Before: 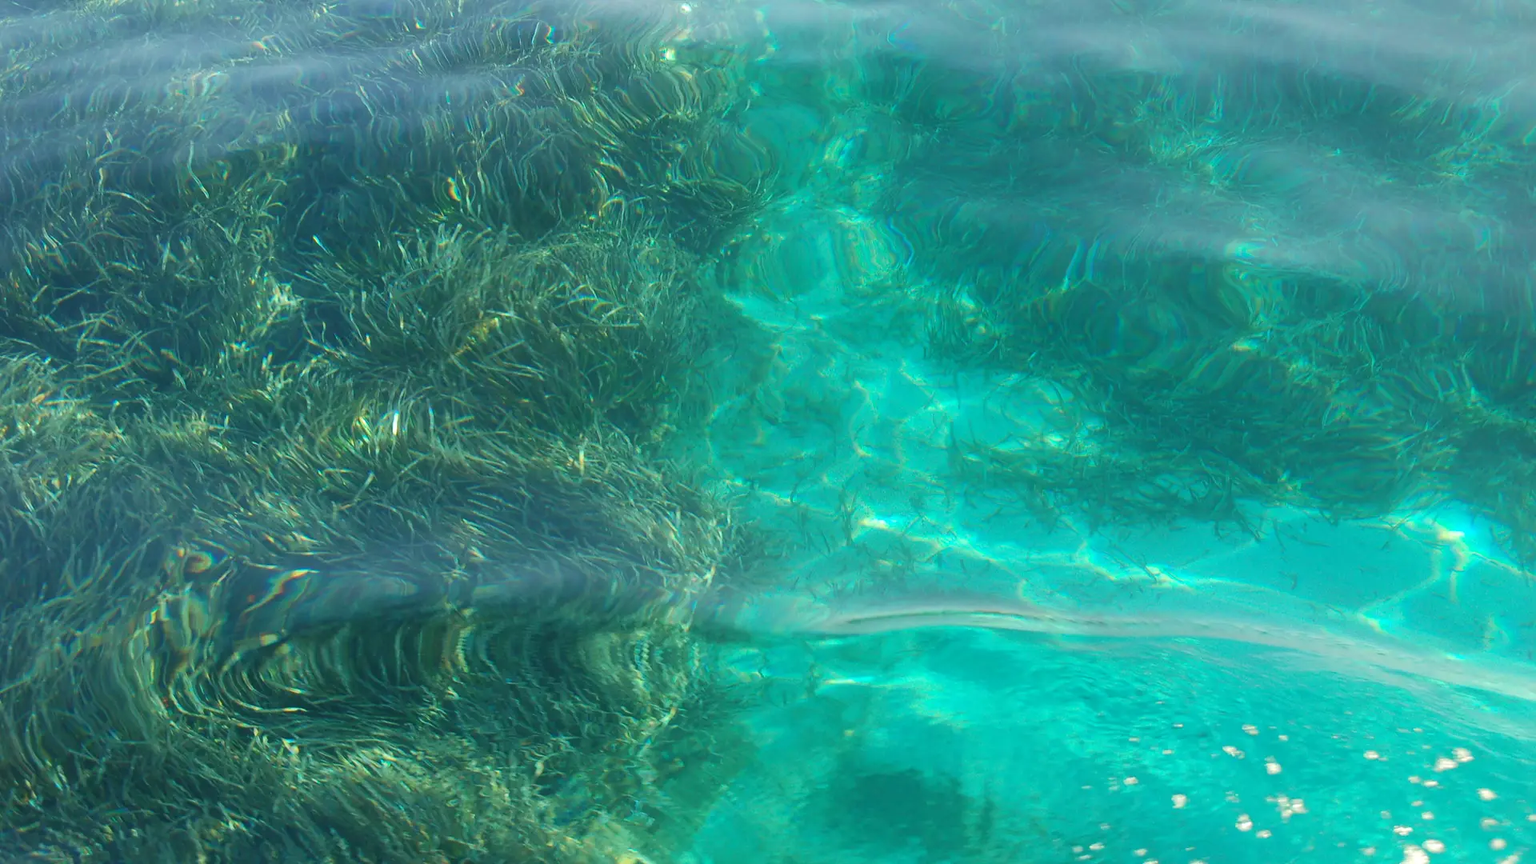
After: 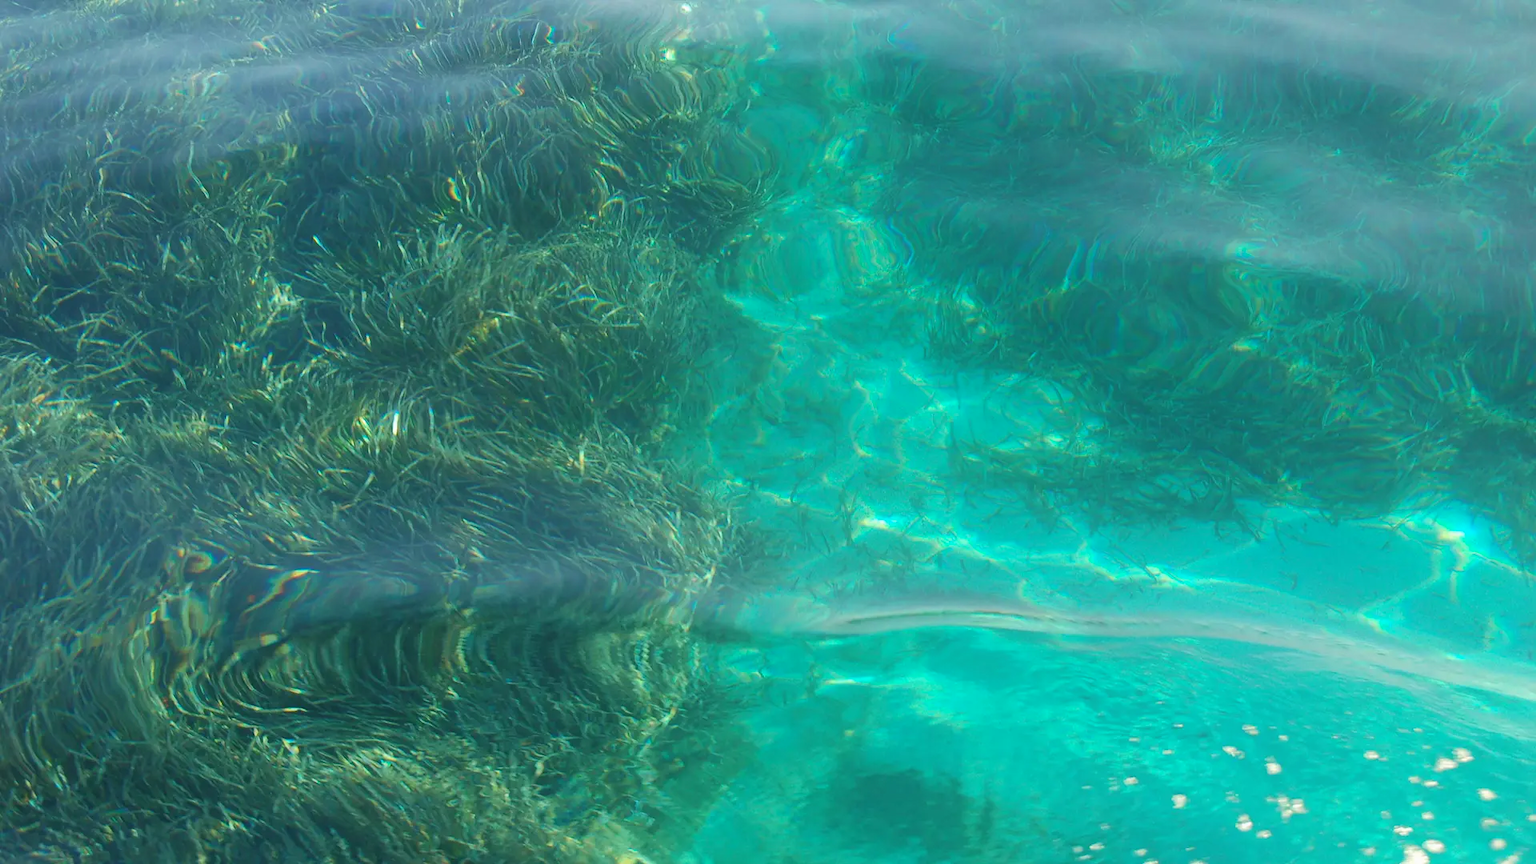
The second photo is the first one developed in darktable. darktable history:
local contrast: mode bilateral grid, contrast 100, coarseness 100, detail 90%, midtone range 0.2
